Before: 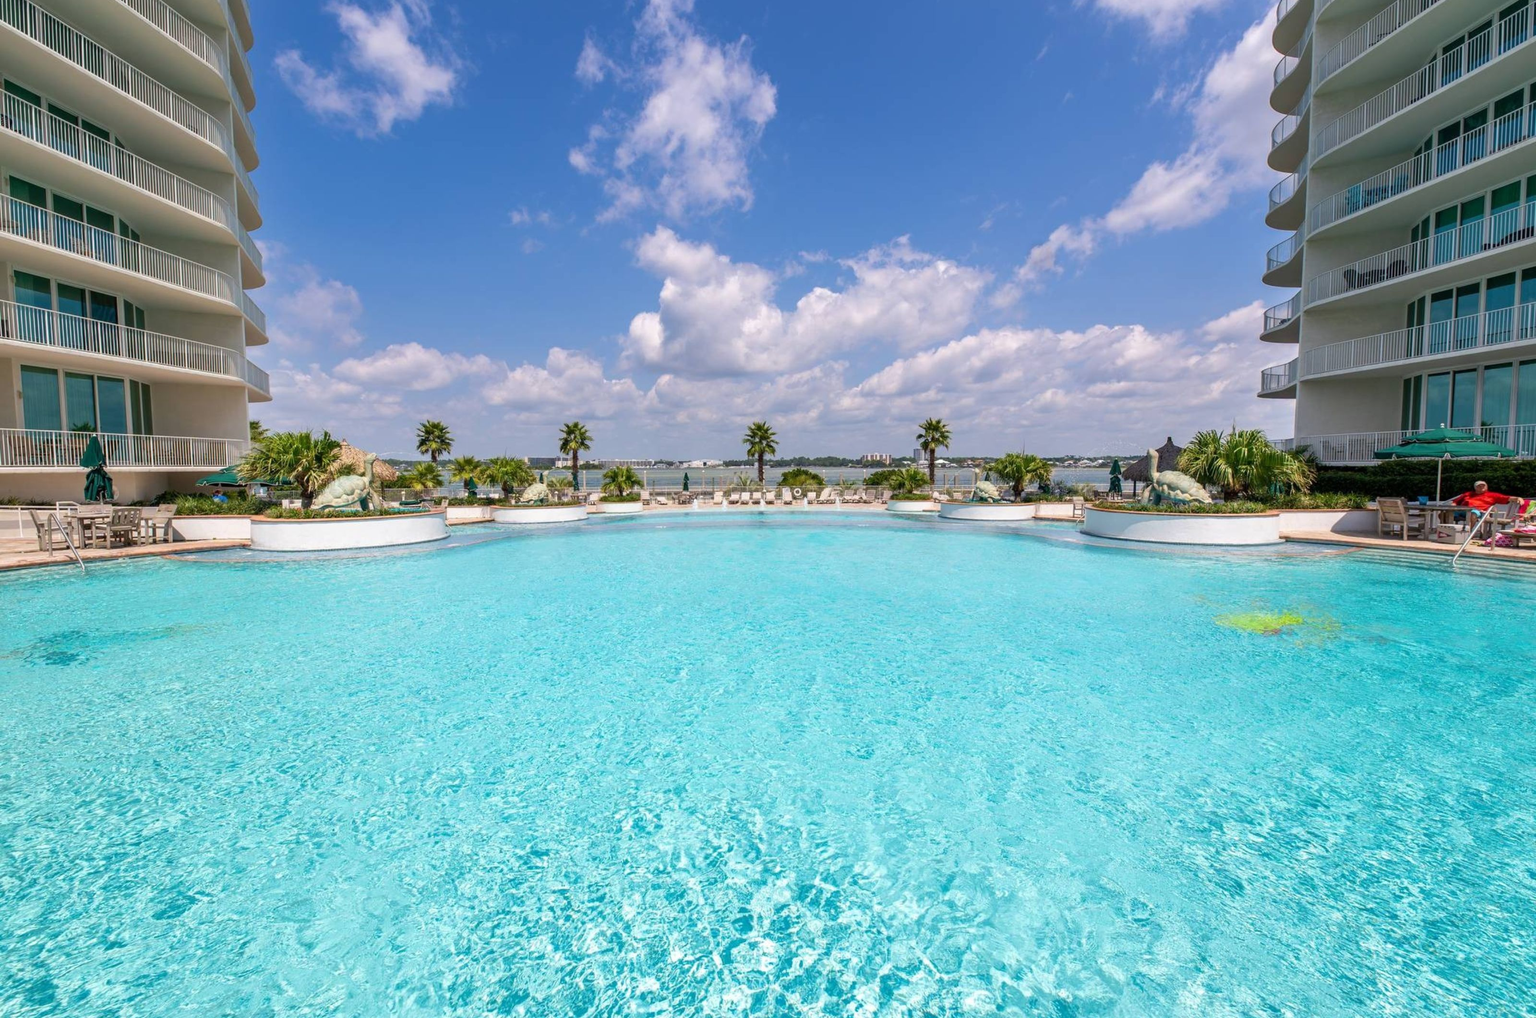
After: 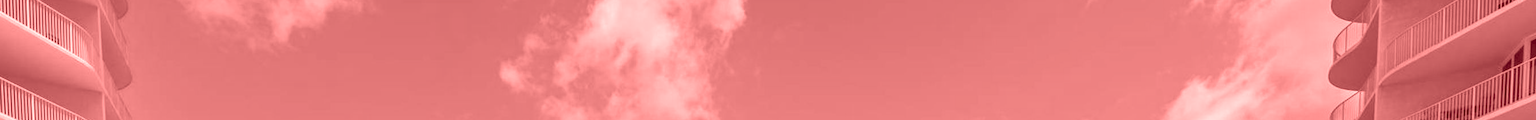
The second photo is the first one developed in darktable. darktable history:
velvia: strength 67.07%, mid-tones bias 0.972
crop and rotate: left 9.644%, top 9.491%, right 6.021%, bottom 80.509%
colorize: saturation 60%, source mix 100%
